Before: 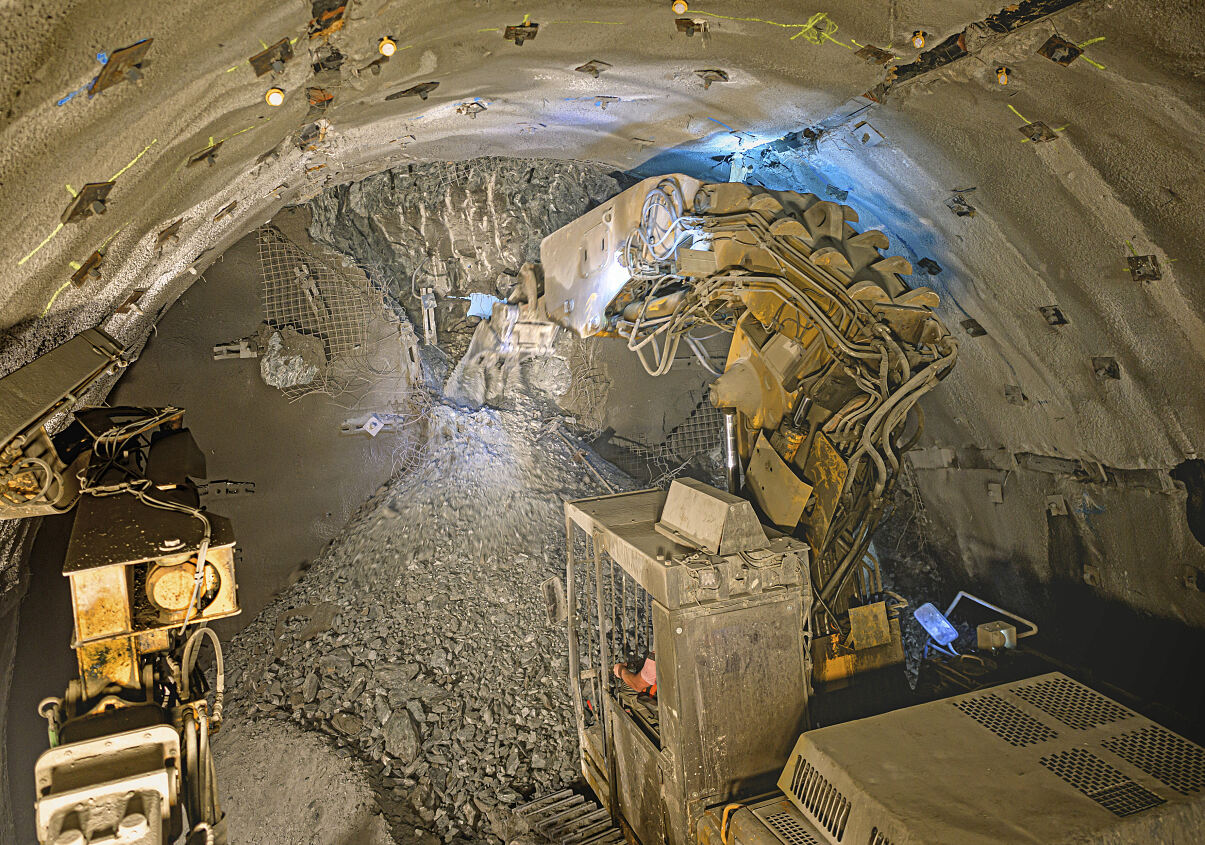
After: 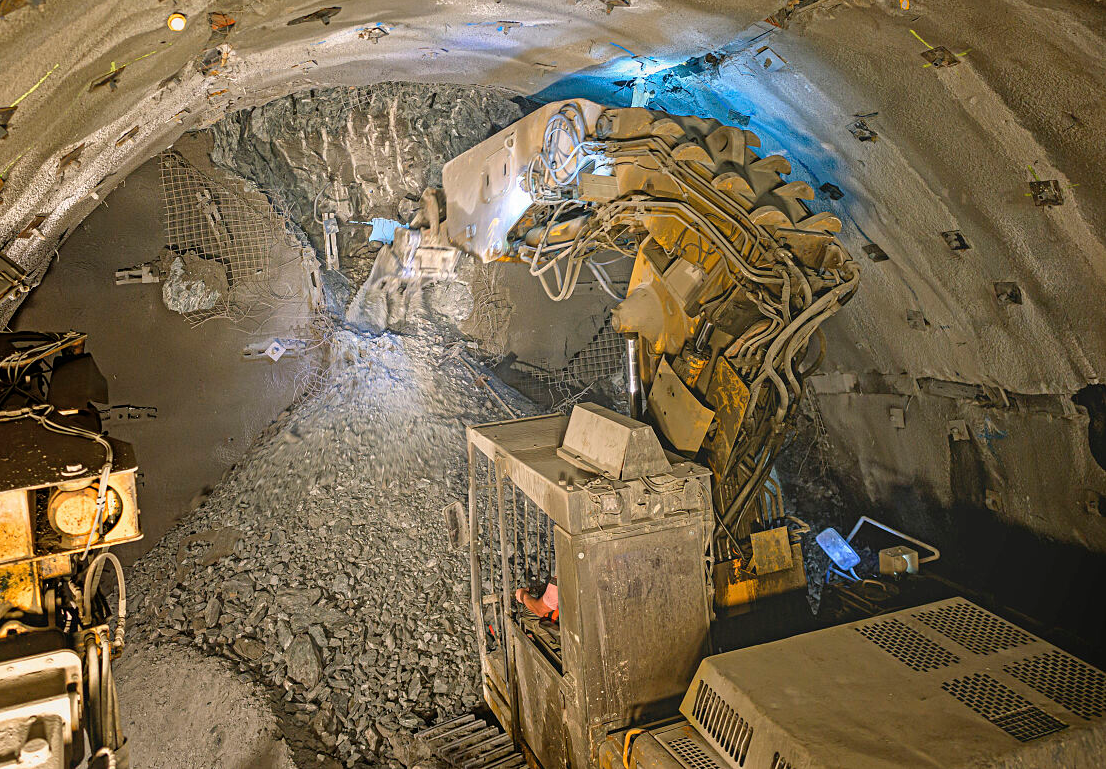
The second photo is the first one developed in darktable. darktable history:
crop and rotate: left 8.185%, top 8.928%
